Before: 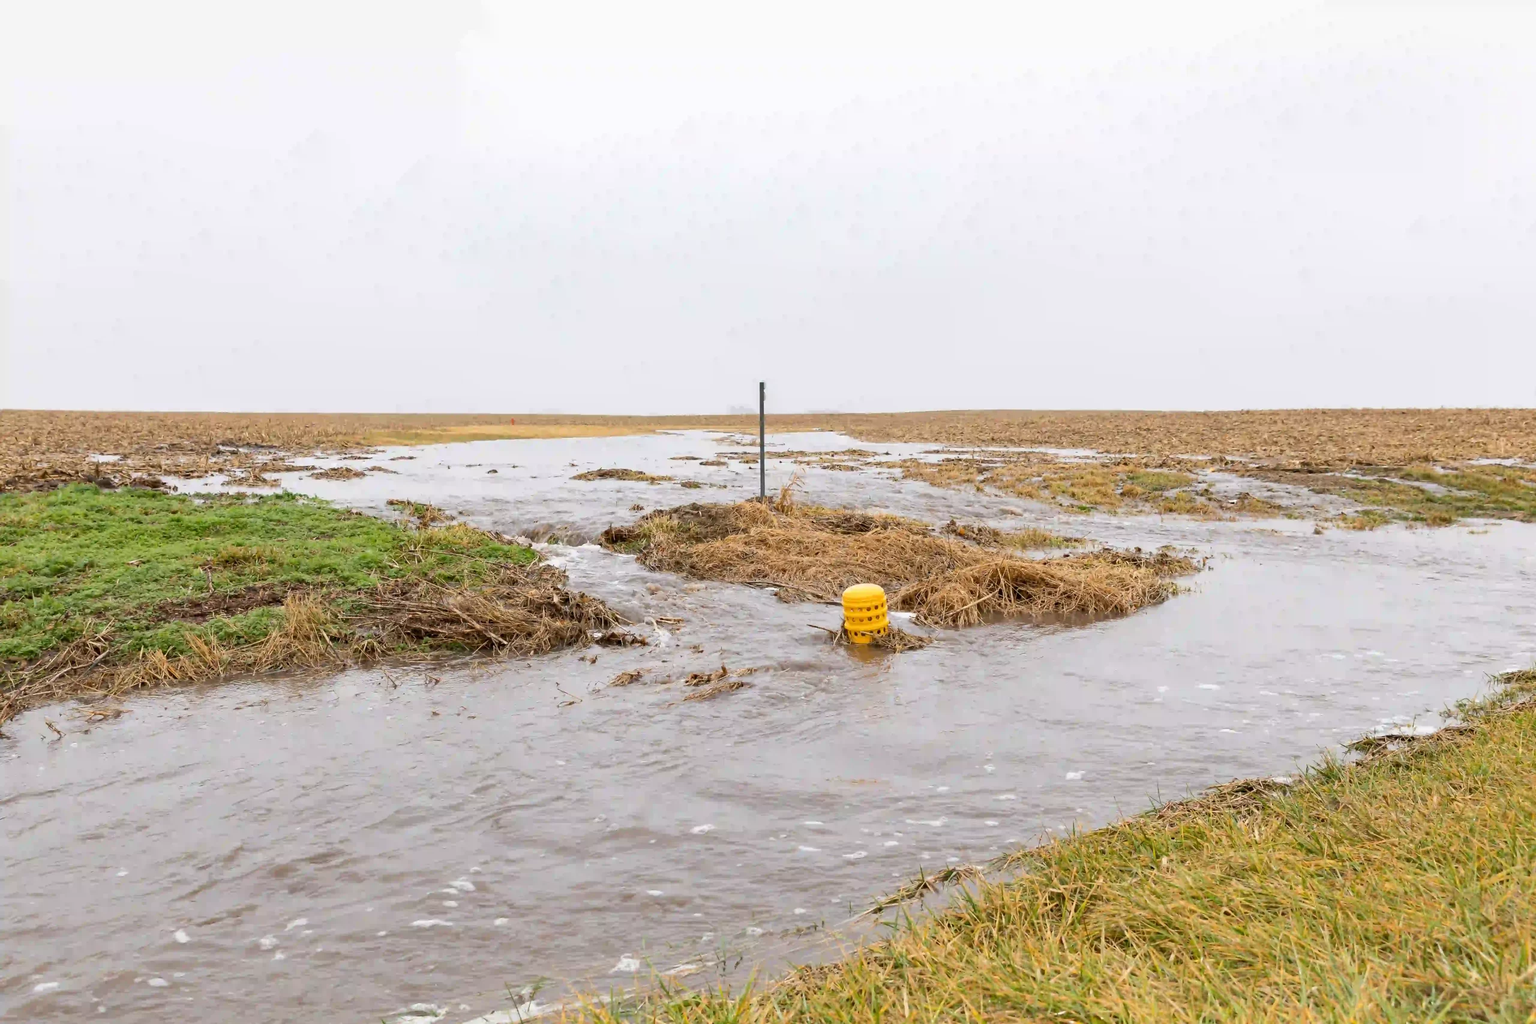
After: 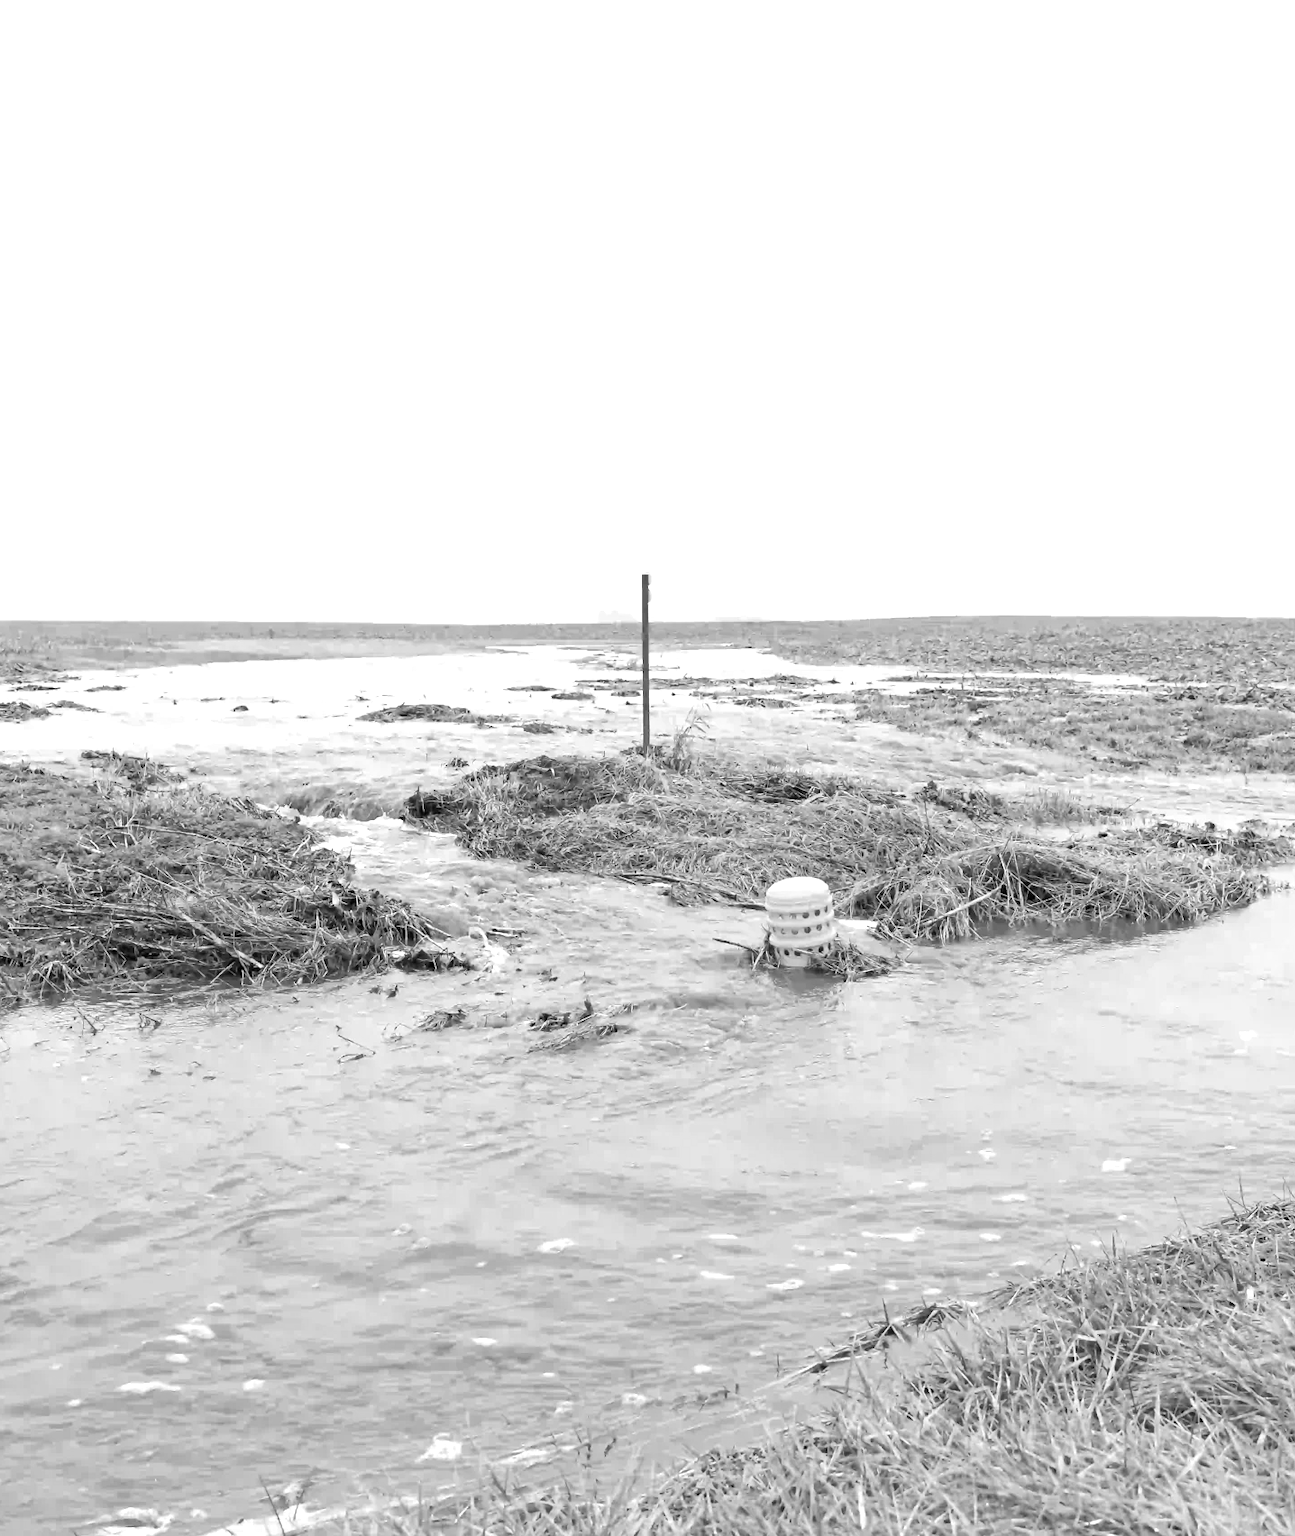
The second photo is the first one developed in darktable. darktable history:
monochrome: on, module defaults
tone equalizer: on, module defaults
crop: left 21.674%, right 22.086%
exposure: exposure 0.496 EV, compensate highlight preservation false
